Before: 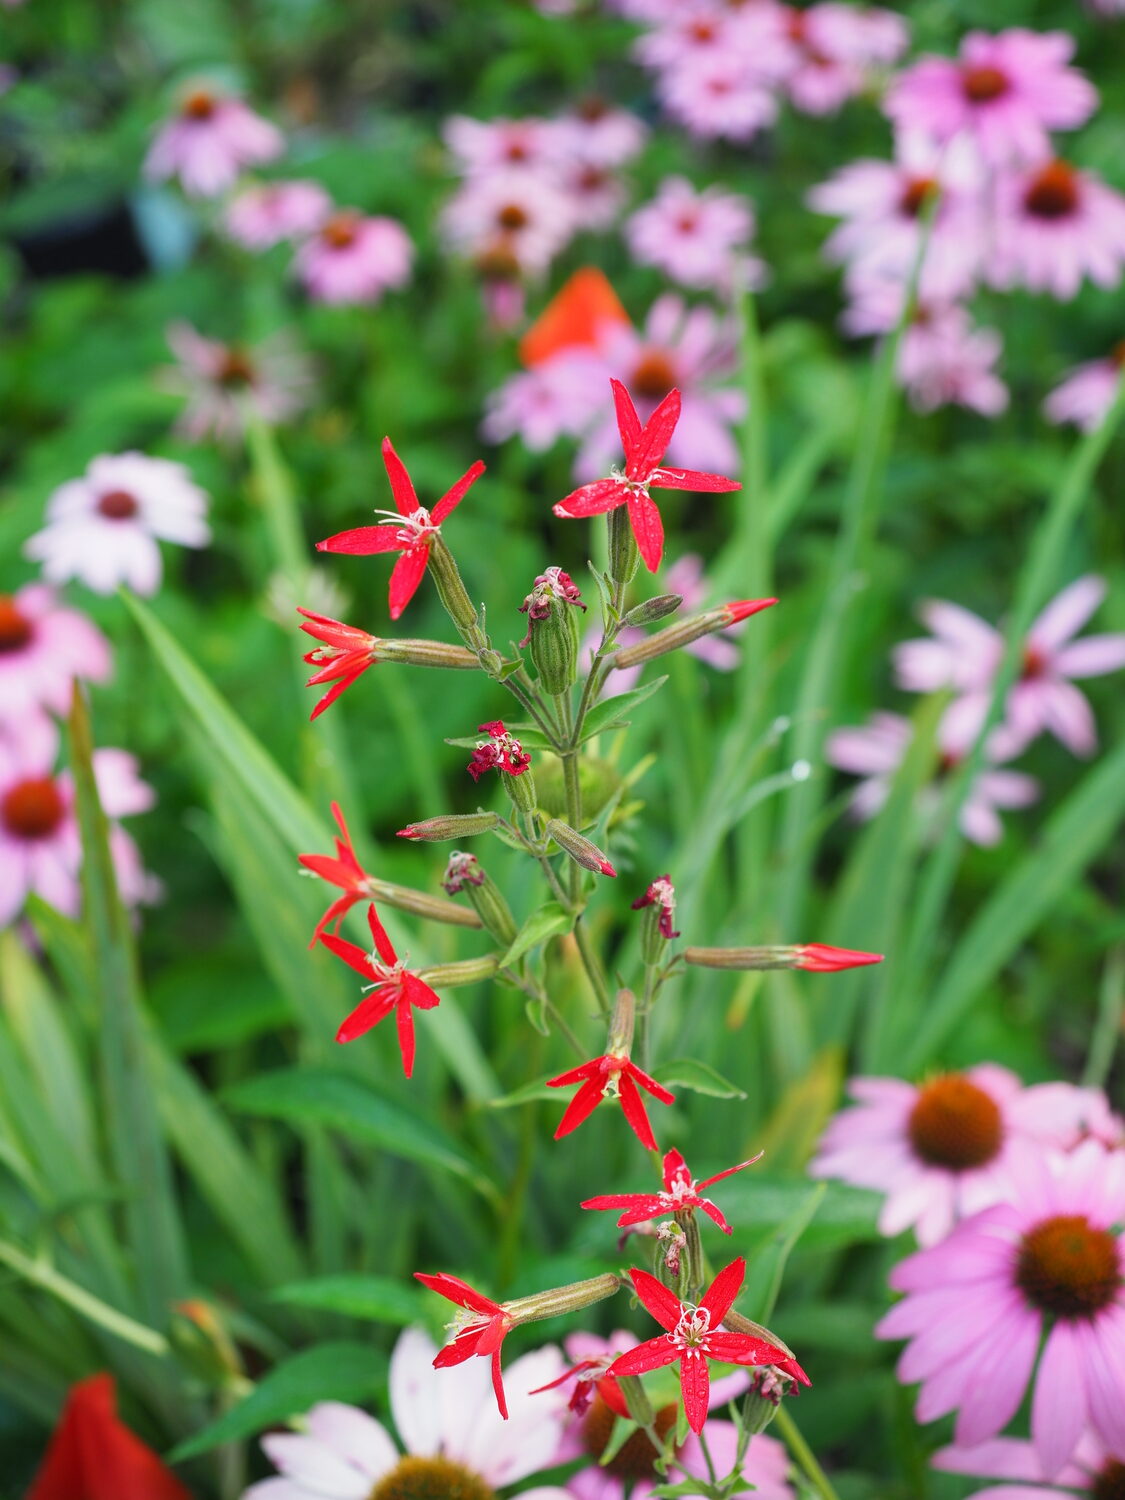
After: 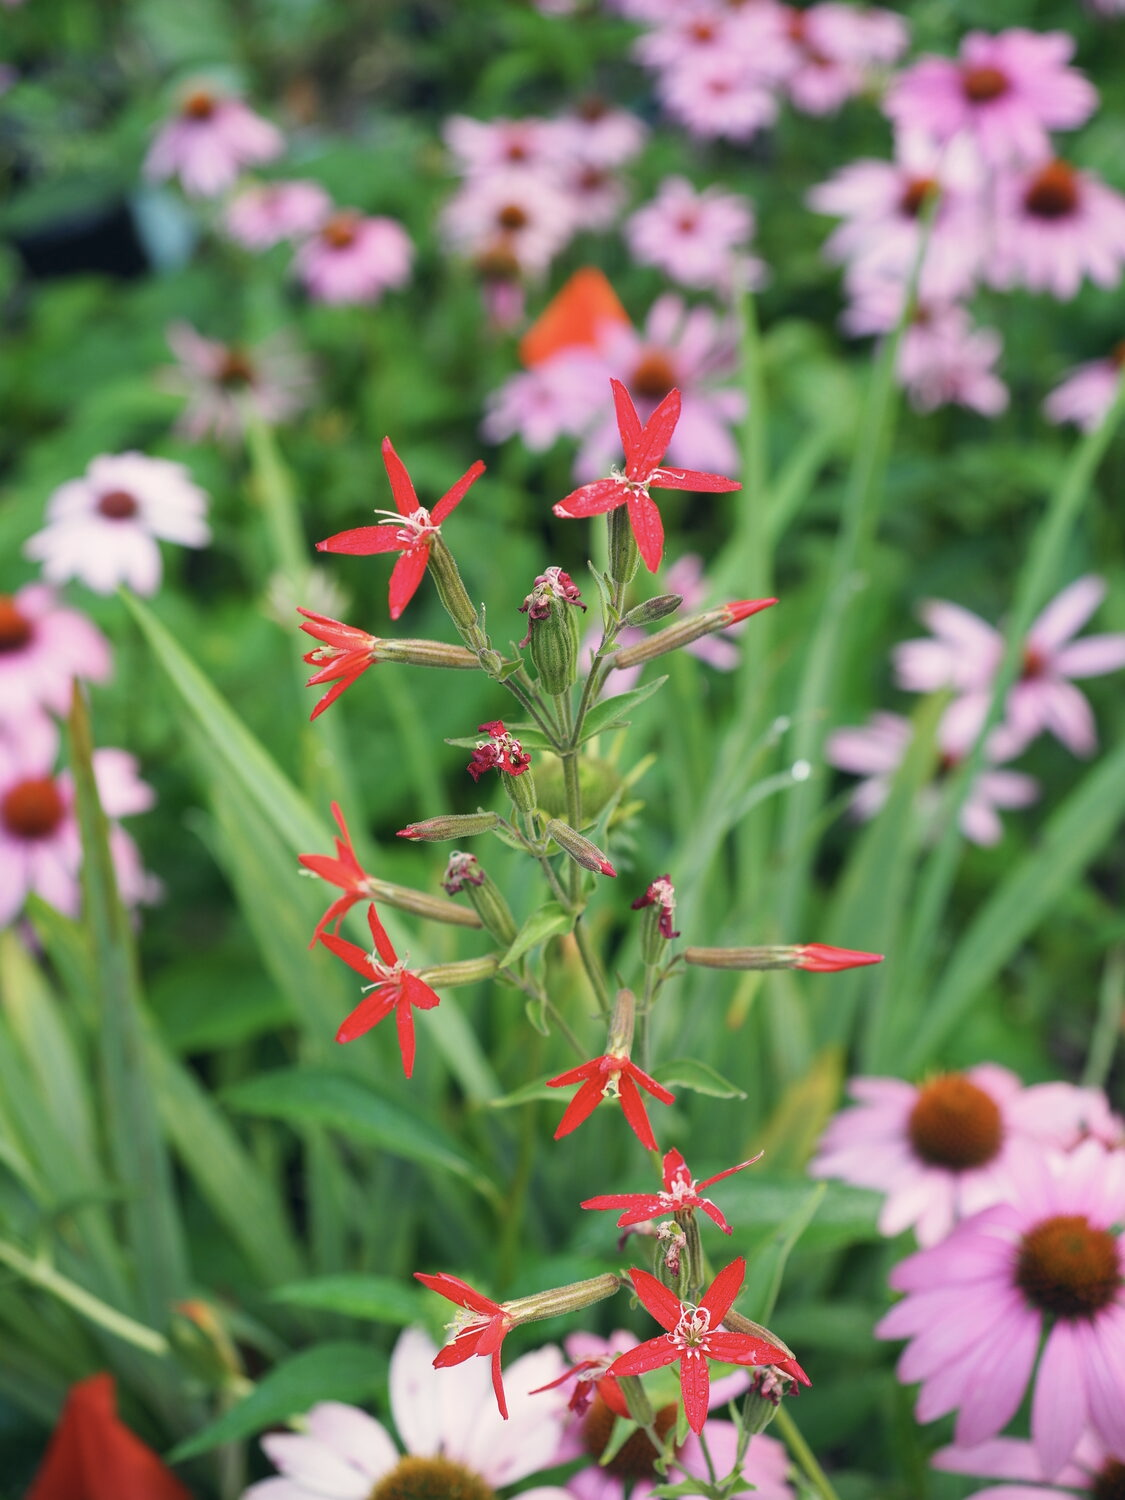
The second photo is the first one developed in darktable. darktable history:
color correction: highlights a* 2.85, highlights b* 5, shadows a* -2.13, shadows b* -4.88, saturation 0.825
